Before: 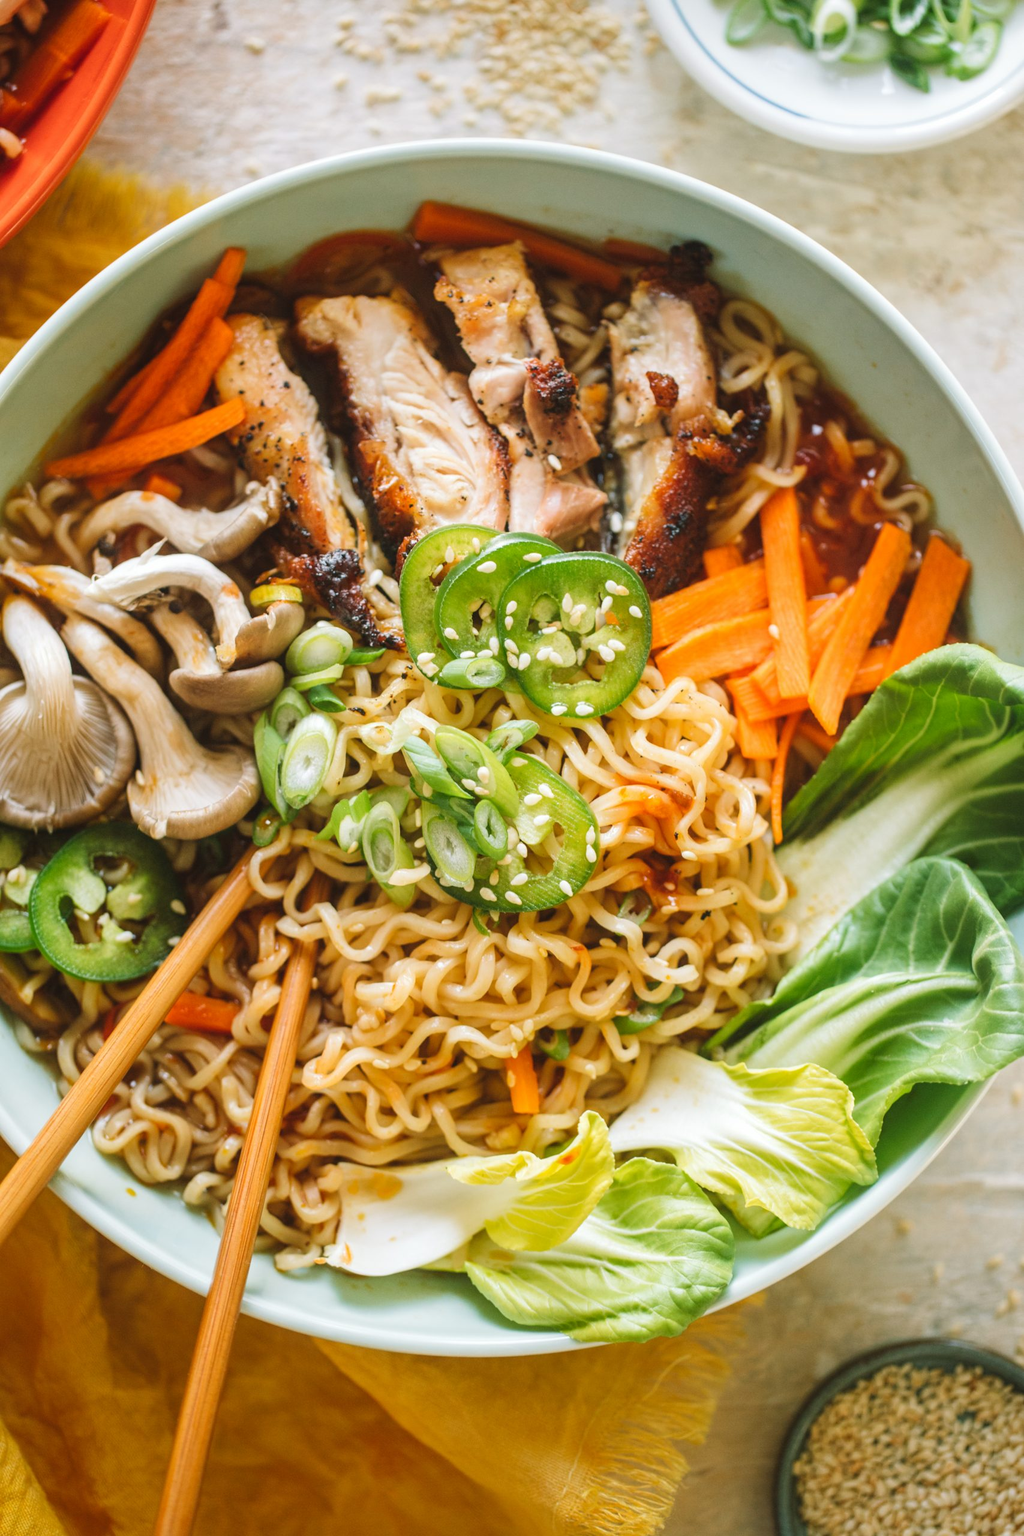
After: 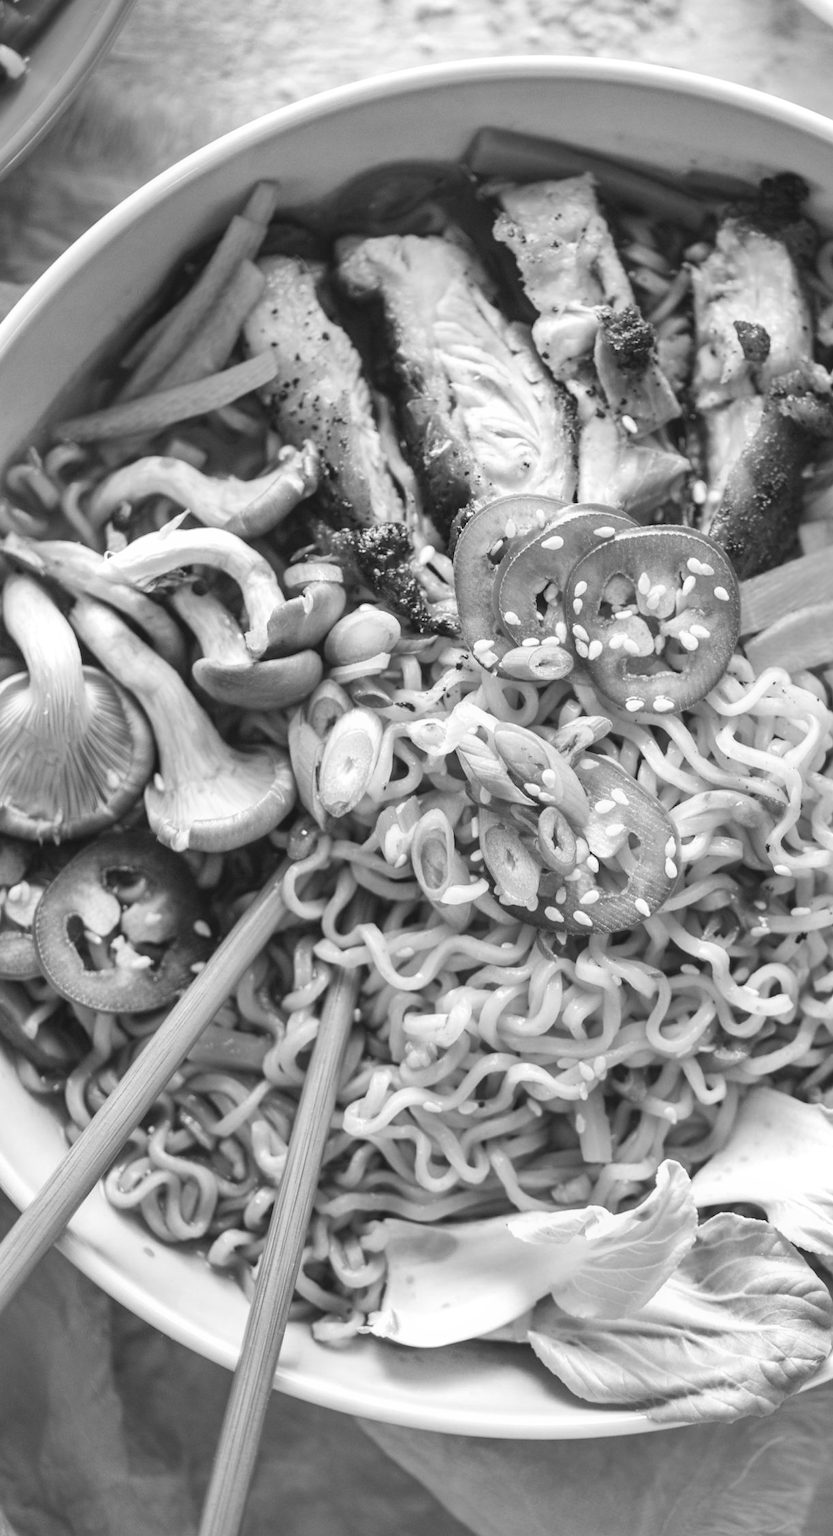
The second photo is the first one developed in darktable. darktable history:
monochrome: on, module defaults
crop: top 5.803%, right 27.864%, bottom 5.804%
velvia: on, module defaults
exposure: exposure 0.217 EV, compensate highlight preservation false
shadows and highlights: shadows 60, soften with gaussian
